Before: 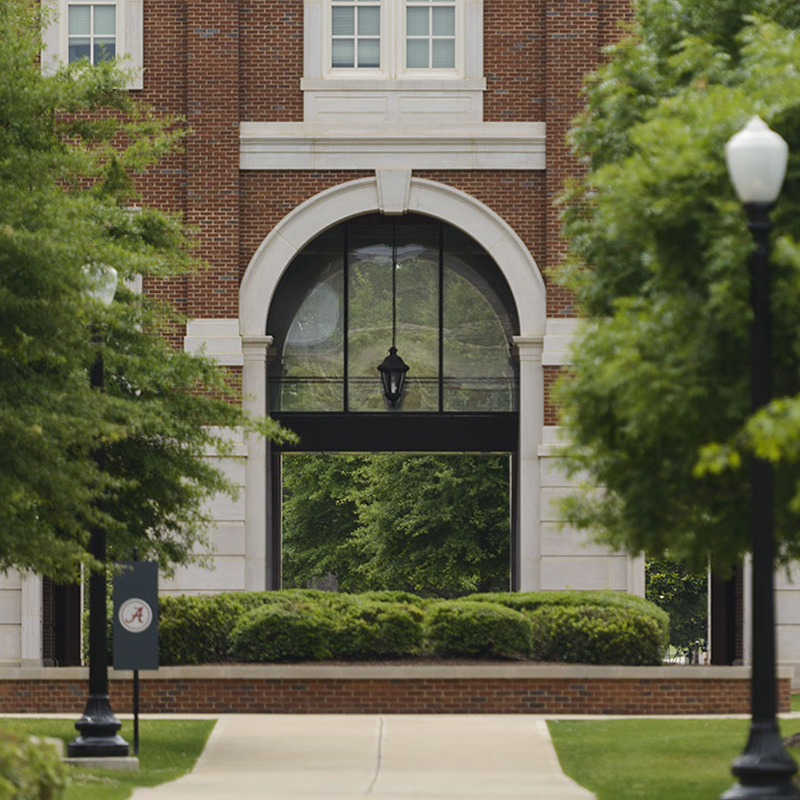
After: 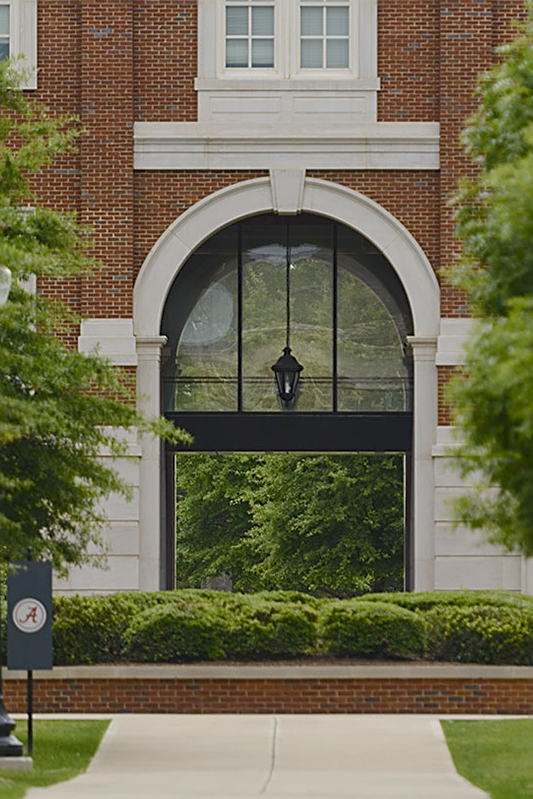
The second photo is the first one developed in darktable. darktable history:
sharpen: on, module defaults
crop and rotate: left 13.413%, right 19.883%
color balance rgb: perceptual saturation grading › global saturation 20%, perceptual saturation grading › highlights -49.133%, perceptual saturation grading › shadows 25.966%, contrast -10.277%
